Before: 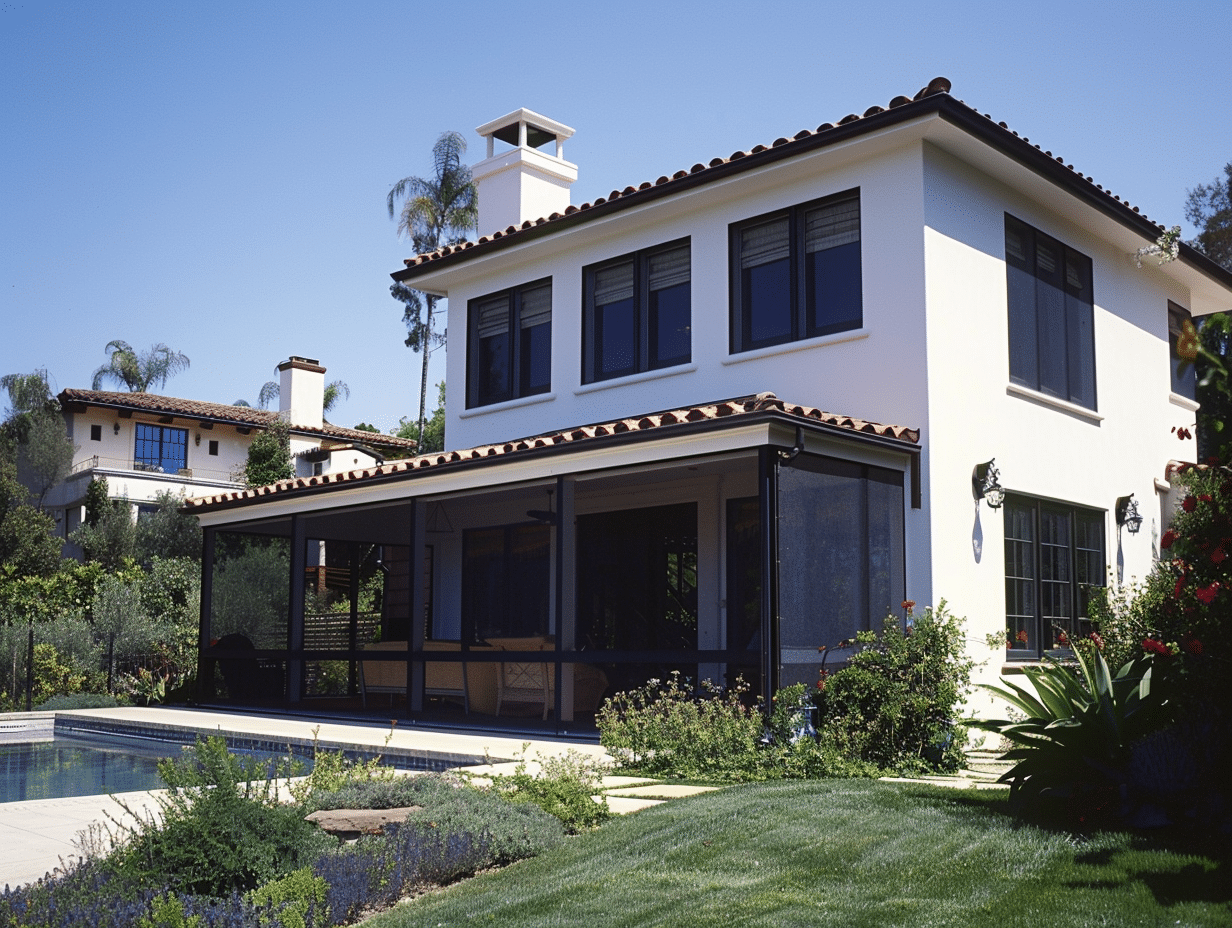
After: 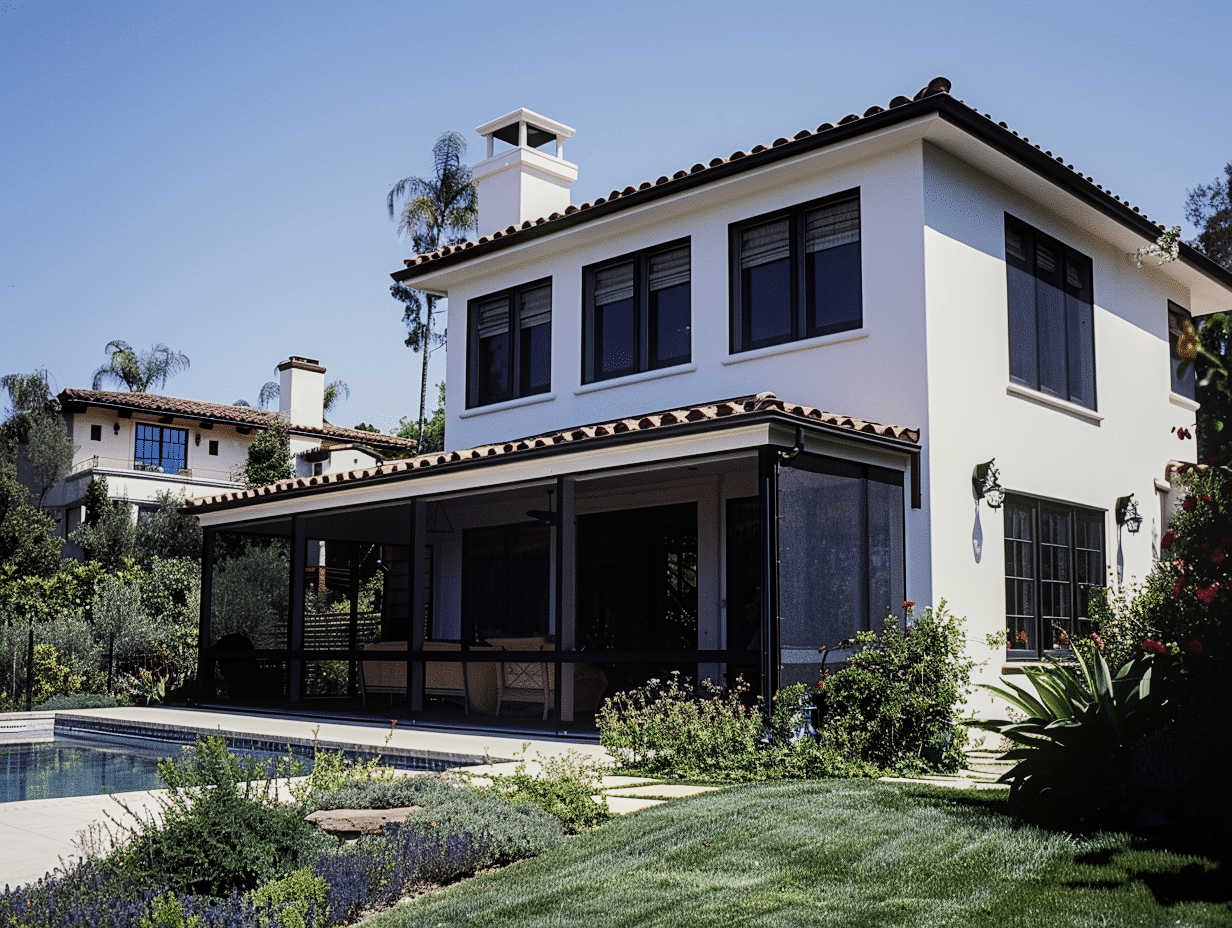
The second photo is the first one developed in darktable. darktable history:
tone equalizer: -8 EV -0.441 EV, -7 EV -0.393 EV, -6 EV -0.293 EV, -5 EV -0.25 EV, -3 EV 0.214 EV, -2 EV 0.328 EV, -1 EV 0.405 EV, +0 EV 0.433 EV, edges refinement/feathering 500, mask exposure compensation -1.57 EV, preserve details no
local contrast: on, module defaults
filmic rgb: black relative exposure -8.04 EV, white relative exposure 4.04 EV, threshold 5.96 EV, hardness 4.2, enable highlight reconstruction true
sharpen: amount 0.202
